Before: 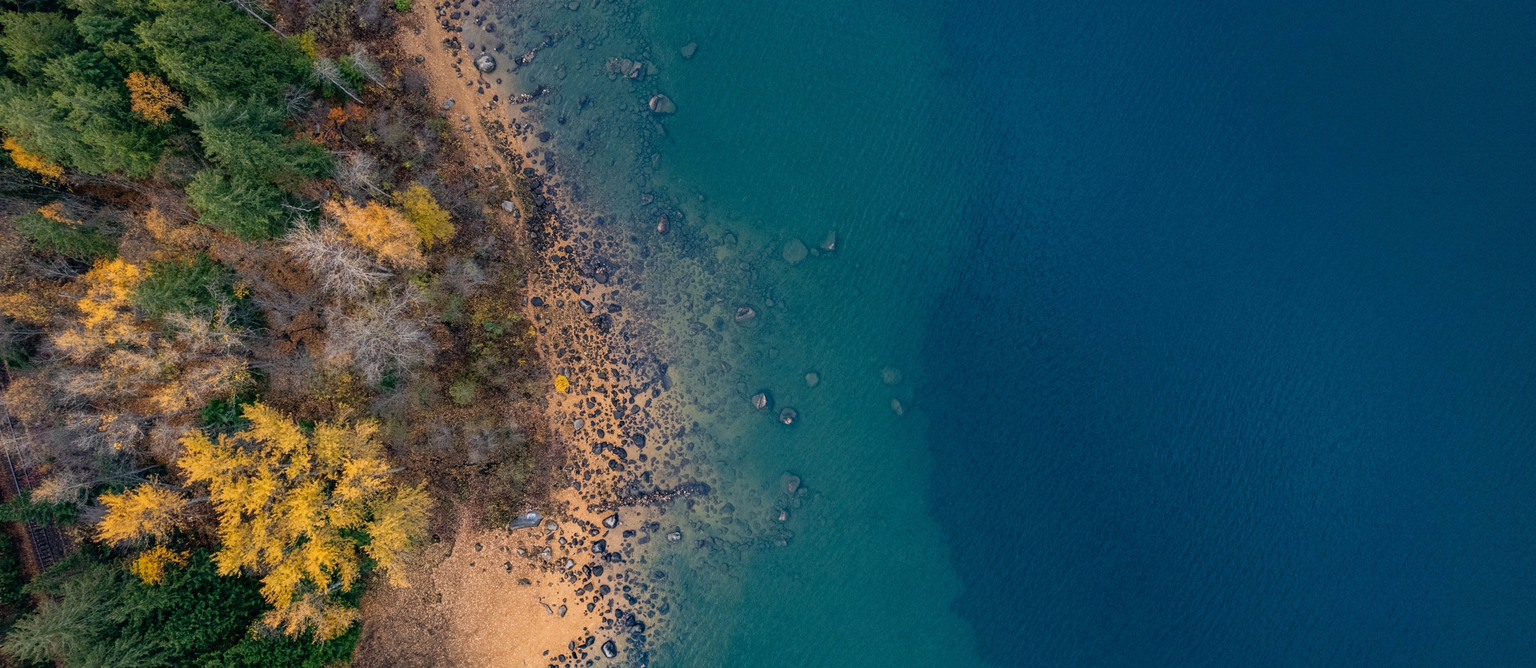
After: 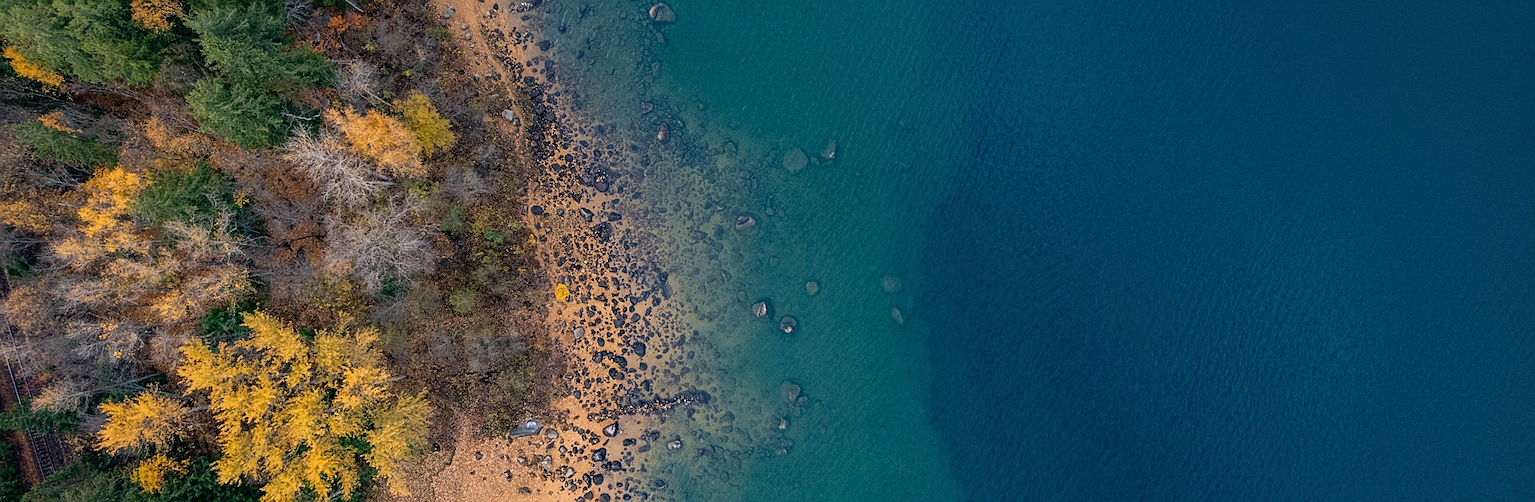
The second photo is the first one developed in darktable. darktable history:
sharpen: on, module defaults
crop: top 13.785%, bottom 10.933%
